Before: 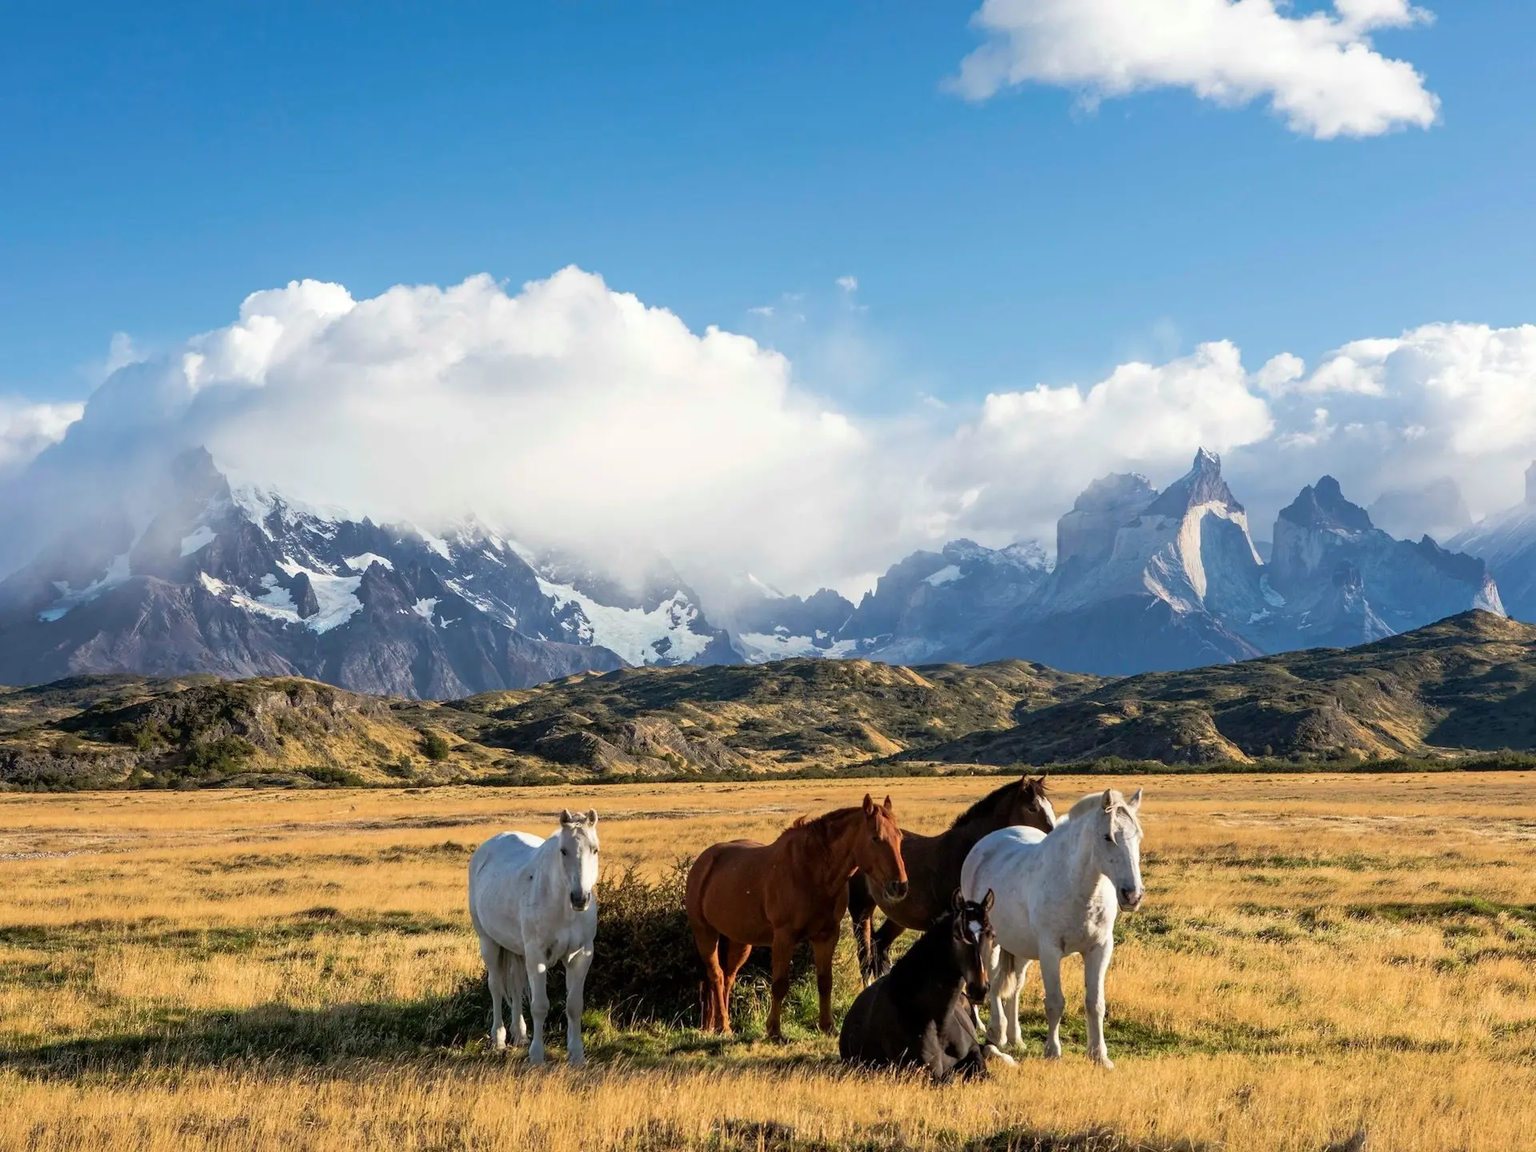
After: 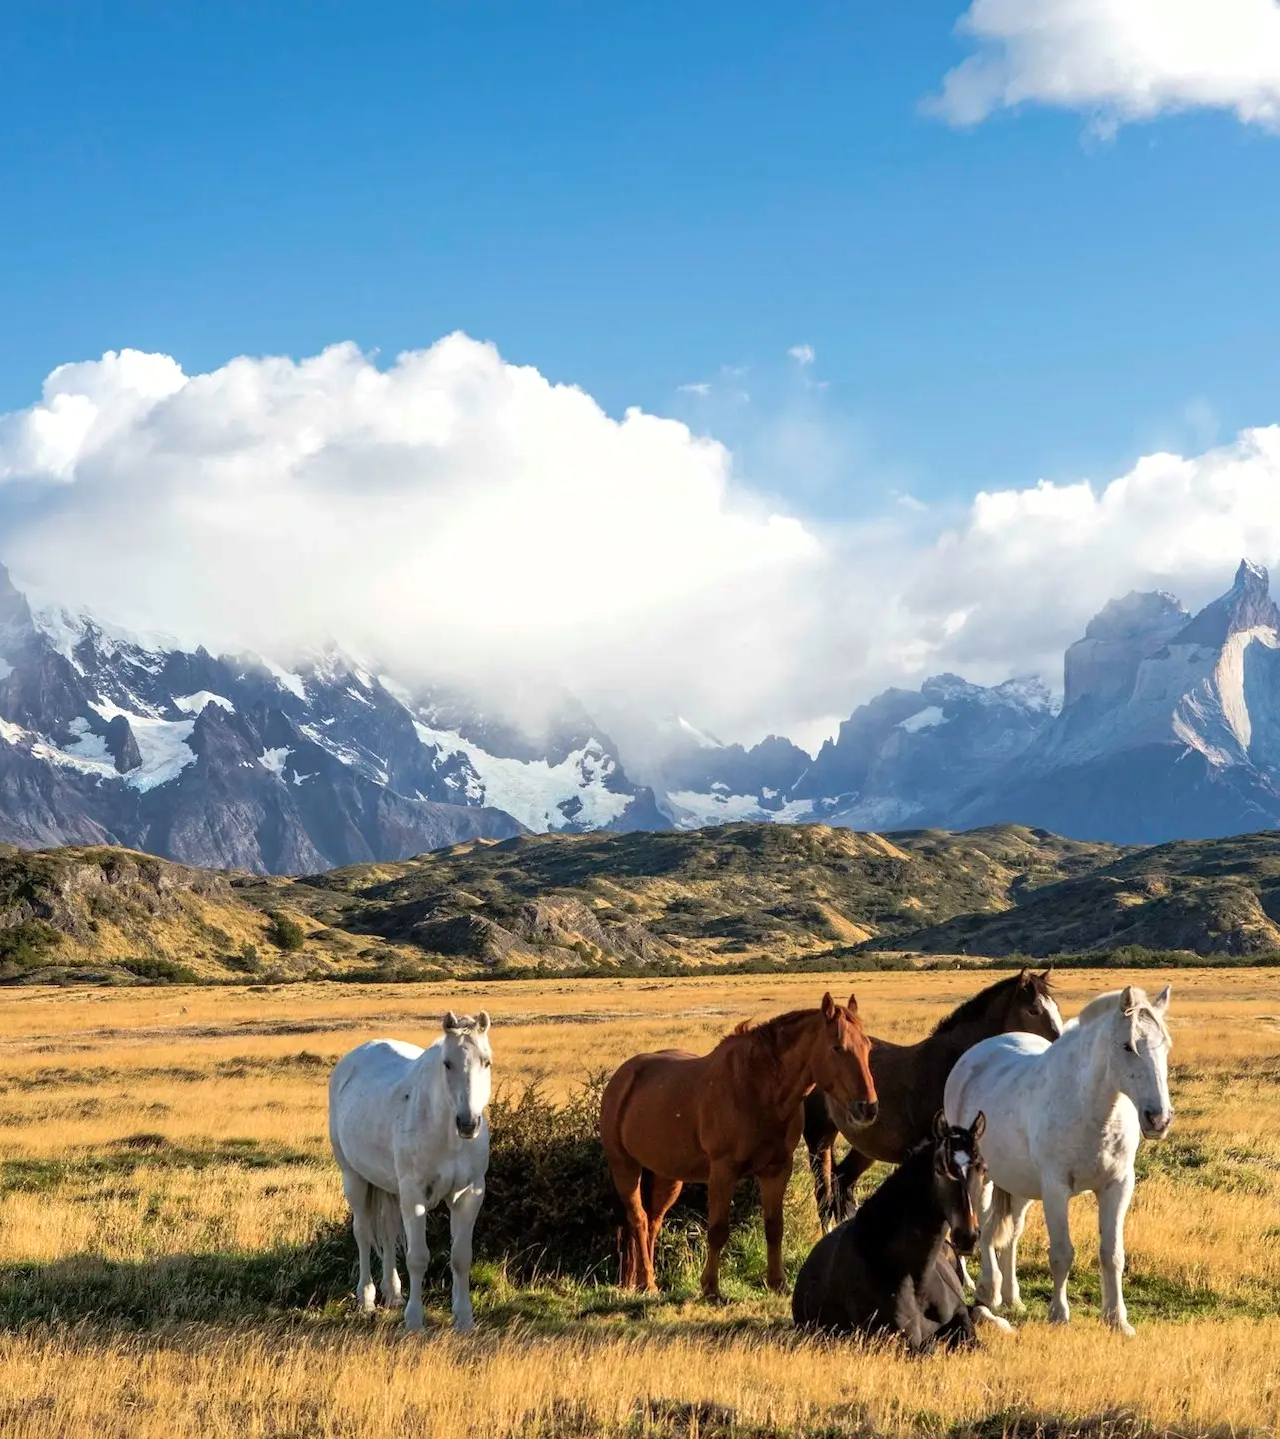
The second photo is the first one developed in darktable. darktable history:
shadows and highlights: shadows 25.82, highlights -24.62
exposure: exposure 0.201 EV, compensate exposure bias true, compensate highlight preservation false
crop and rotate: left 13.399%, right 19.893%
